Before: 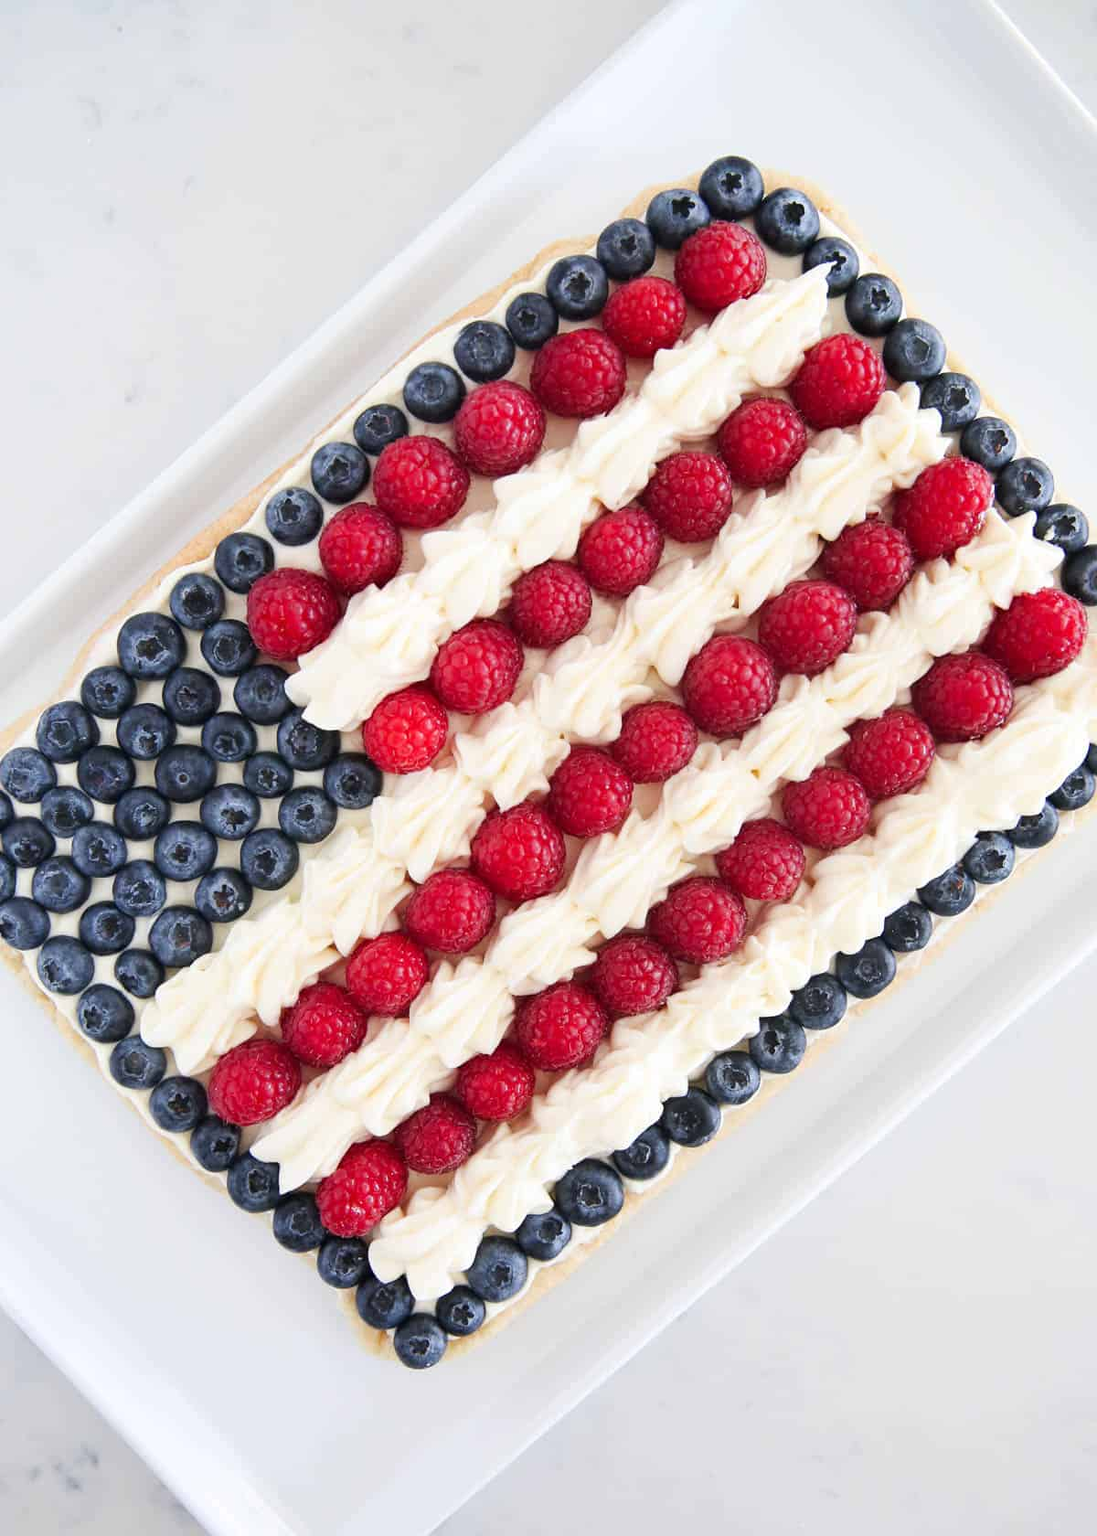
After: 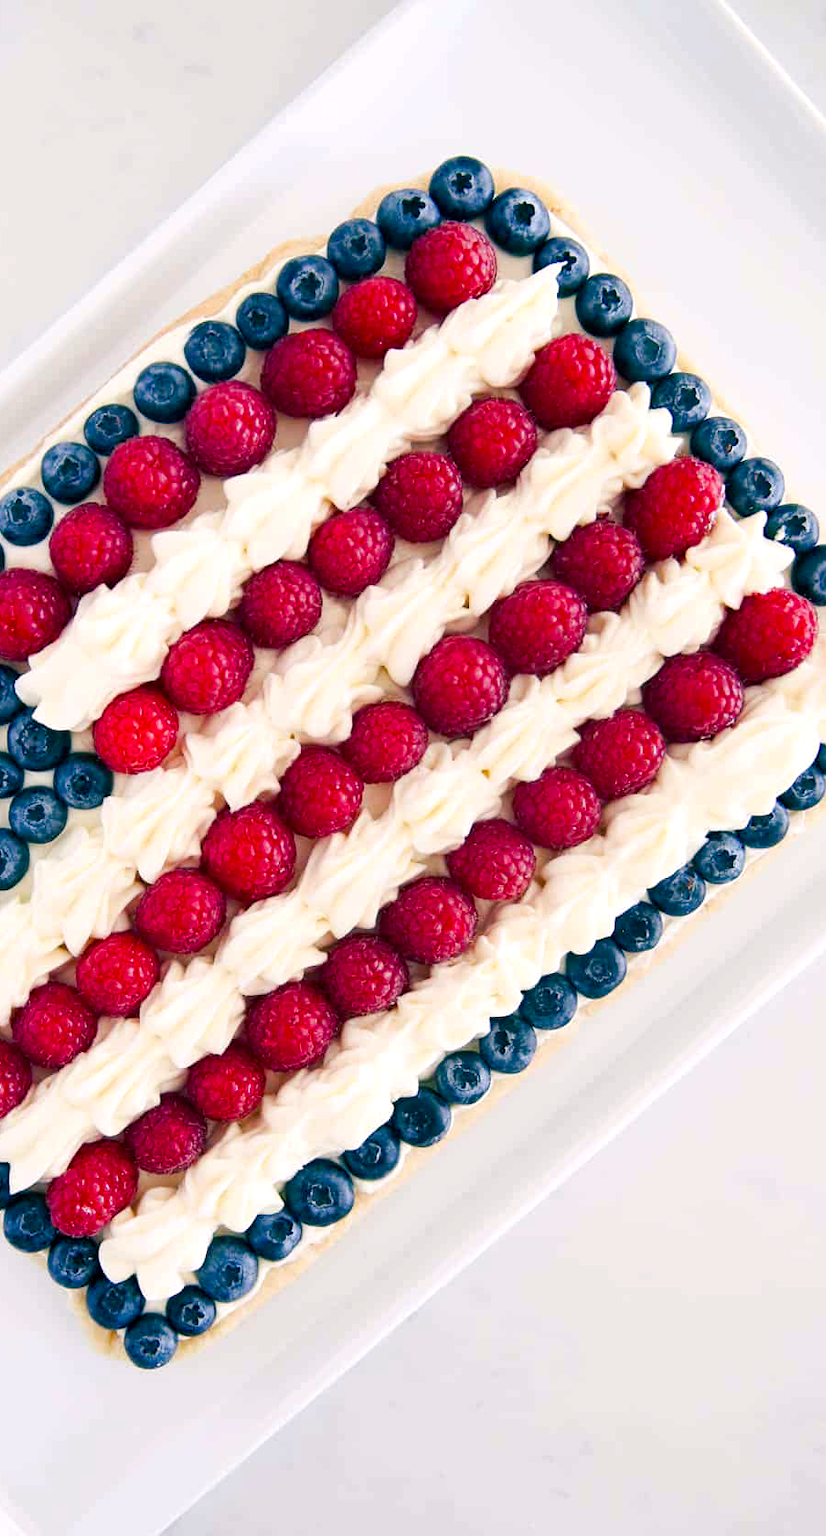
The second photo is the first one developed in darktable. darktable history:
crop and rotate: left 24.6%
color balance rgb: shadows lift › luminance -28.76%, shadows lift › chroma 10%, shadows lift › hue 230°, power › chroma 0.5%, power › hue 215°, highlights gain › luminance 7.14%, highlights gain › chroma 1%, highlights gain › hue 50°, global offset › luminance -0.29%, global offset › hue 260°, perceptual saturation grading › global saturation 20%, perceptual saturation grading › highlights -13.92%, perceptual saturation grading › shadows 50%
